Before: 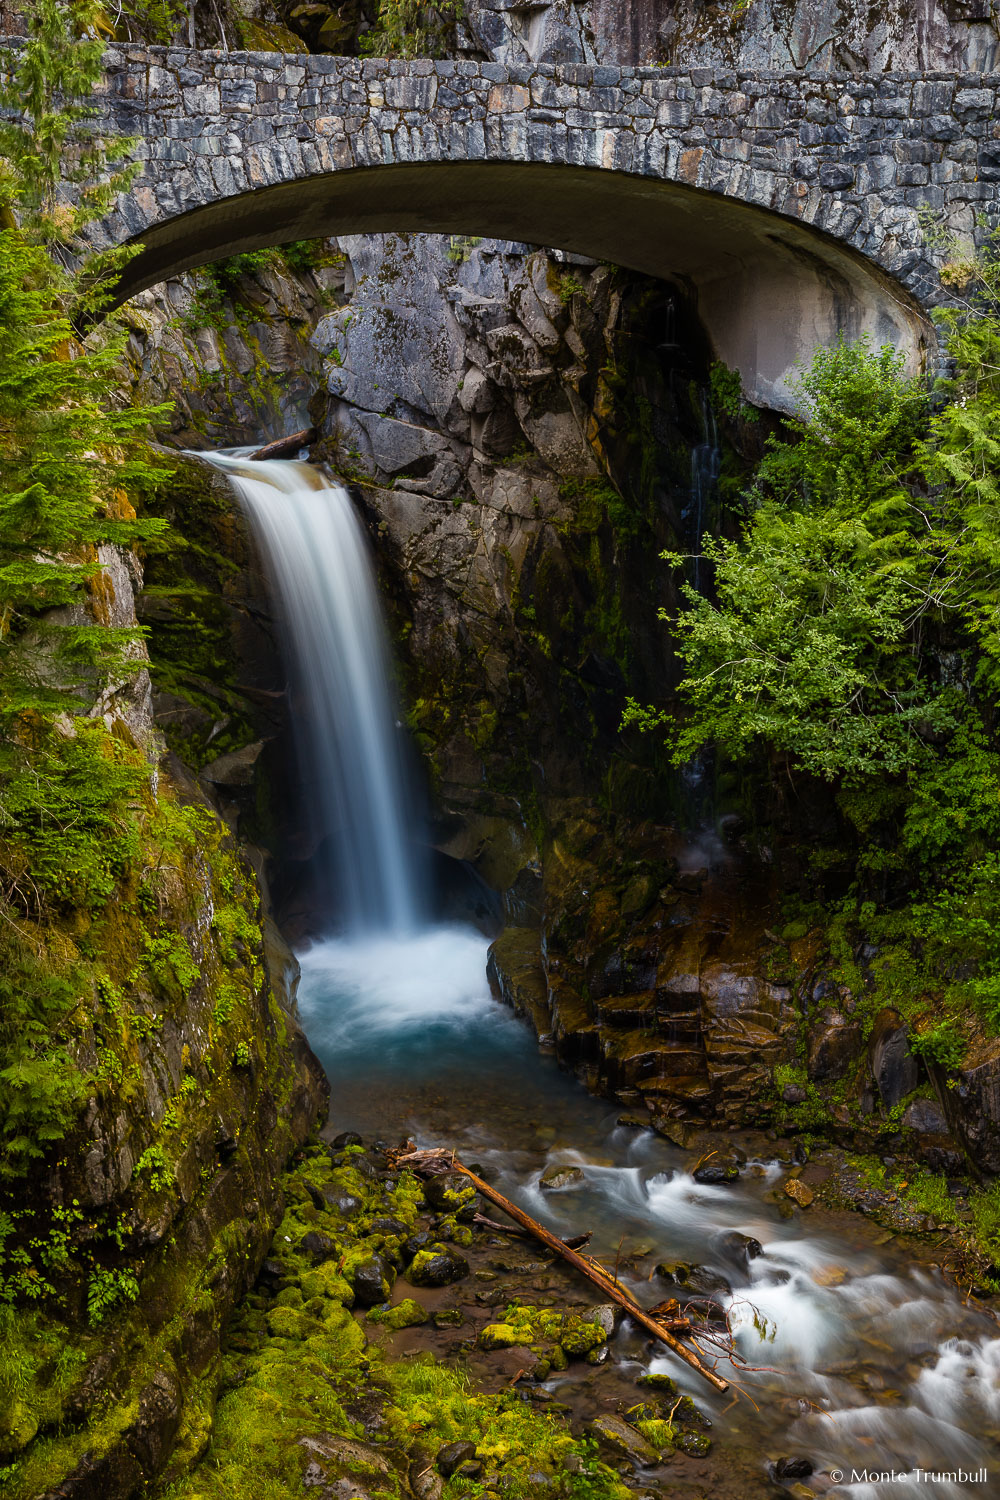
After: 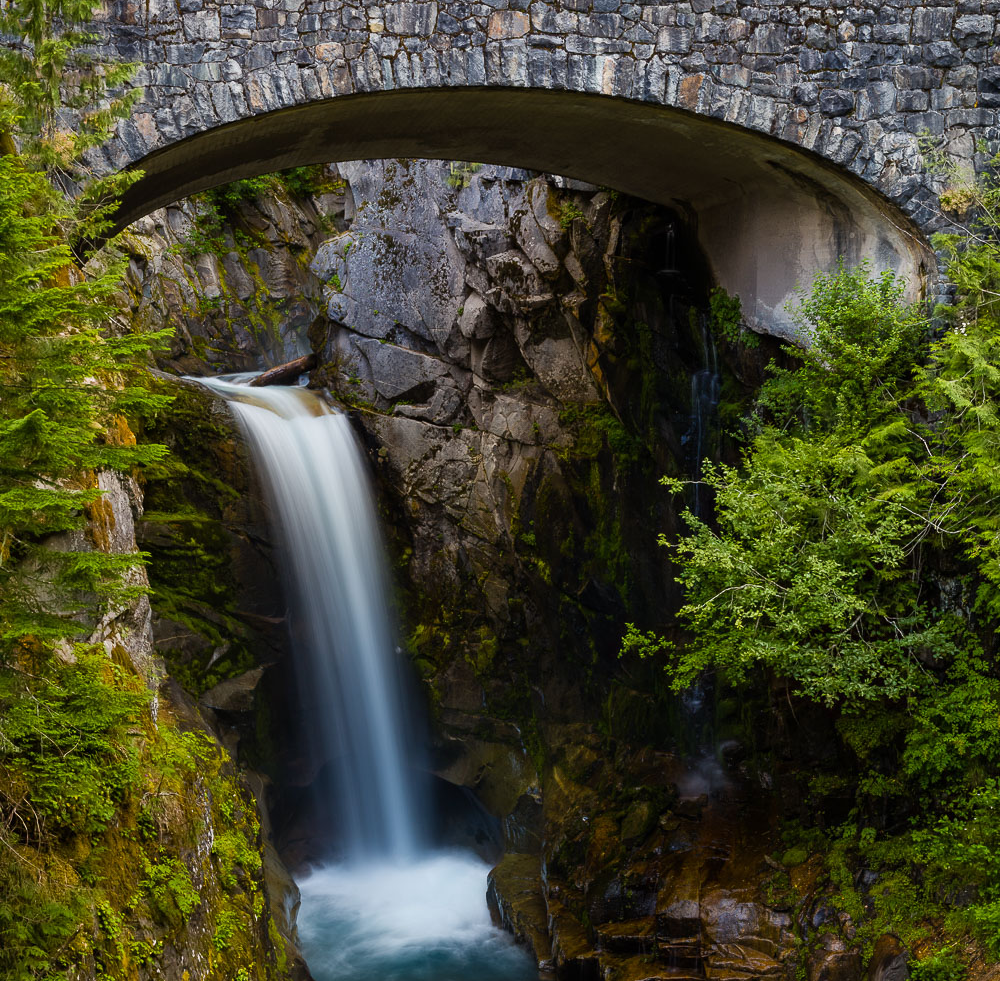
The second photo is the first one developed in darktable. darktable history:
crop and rotate: top 4.974%, bottom 29.575%
